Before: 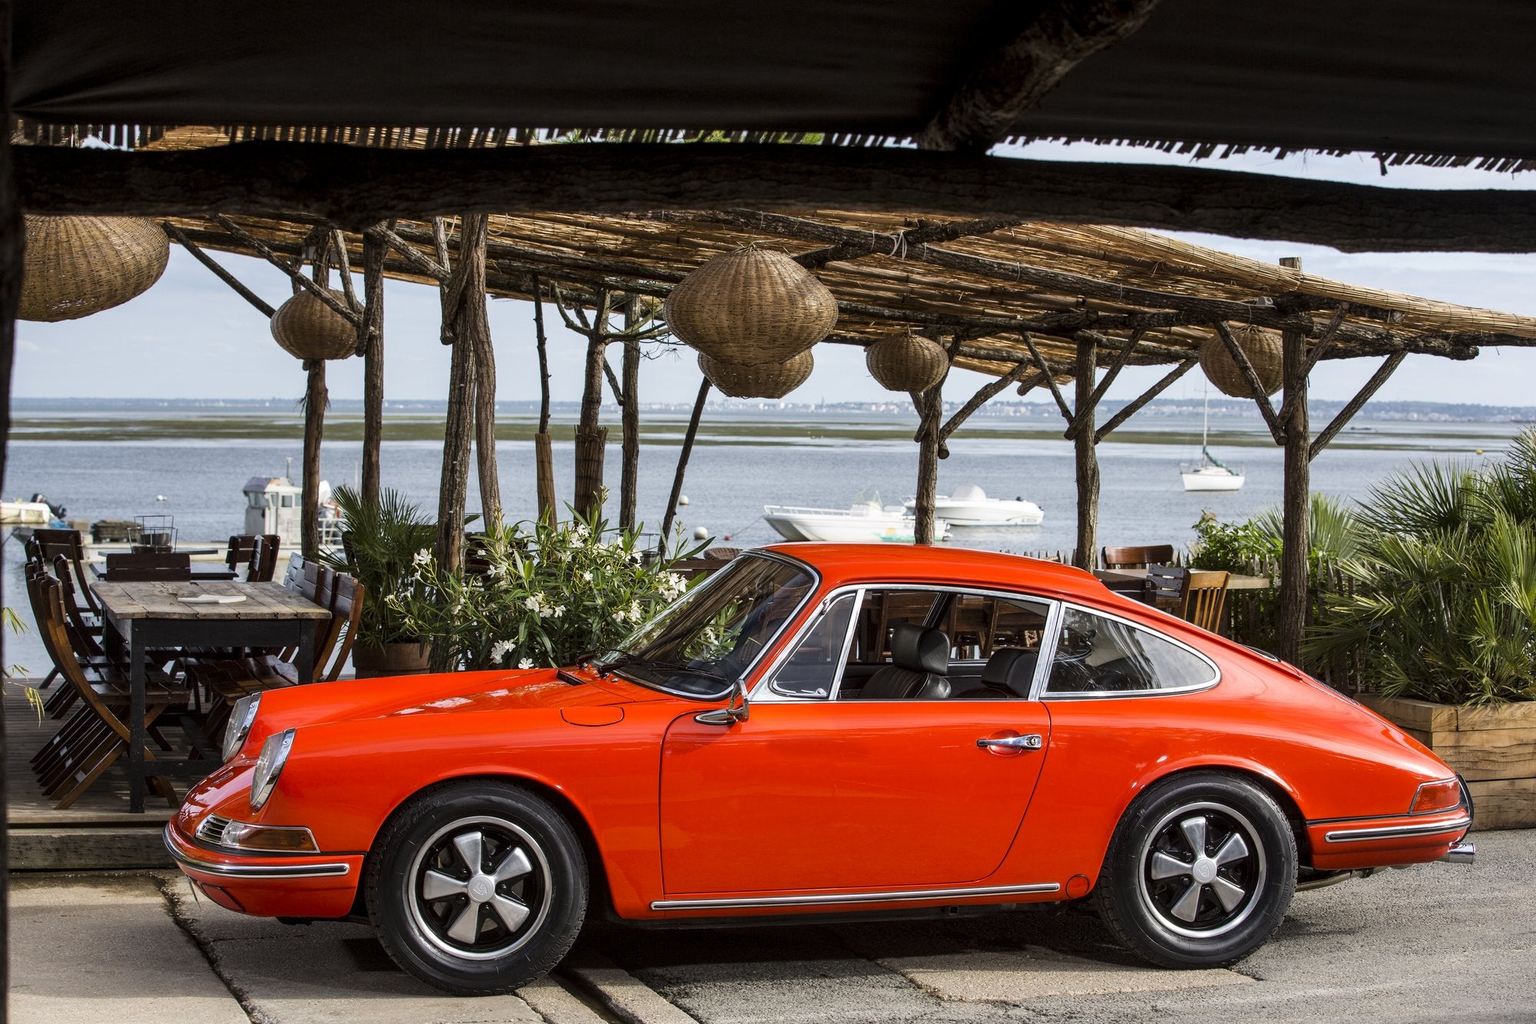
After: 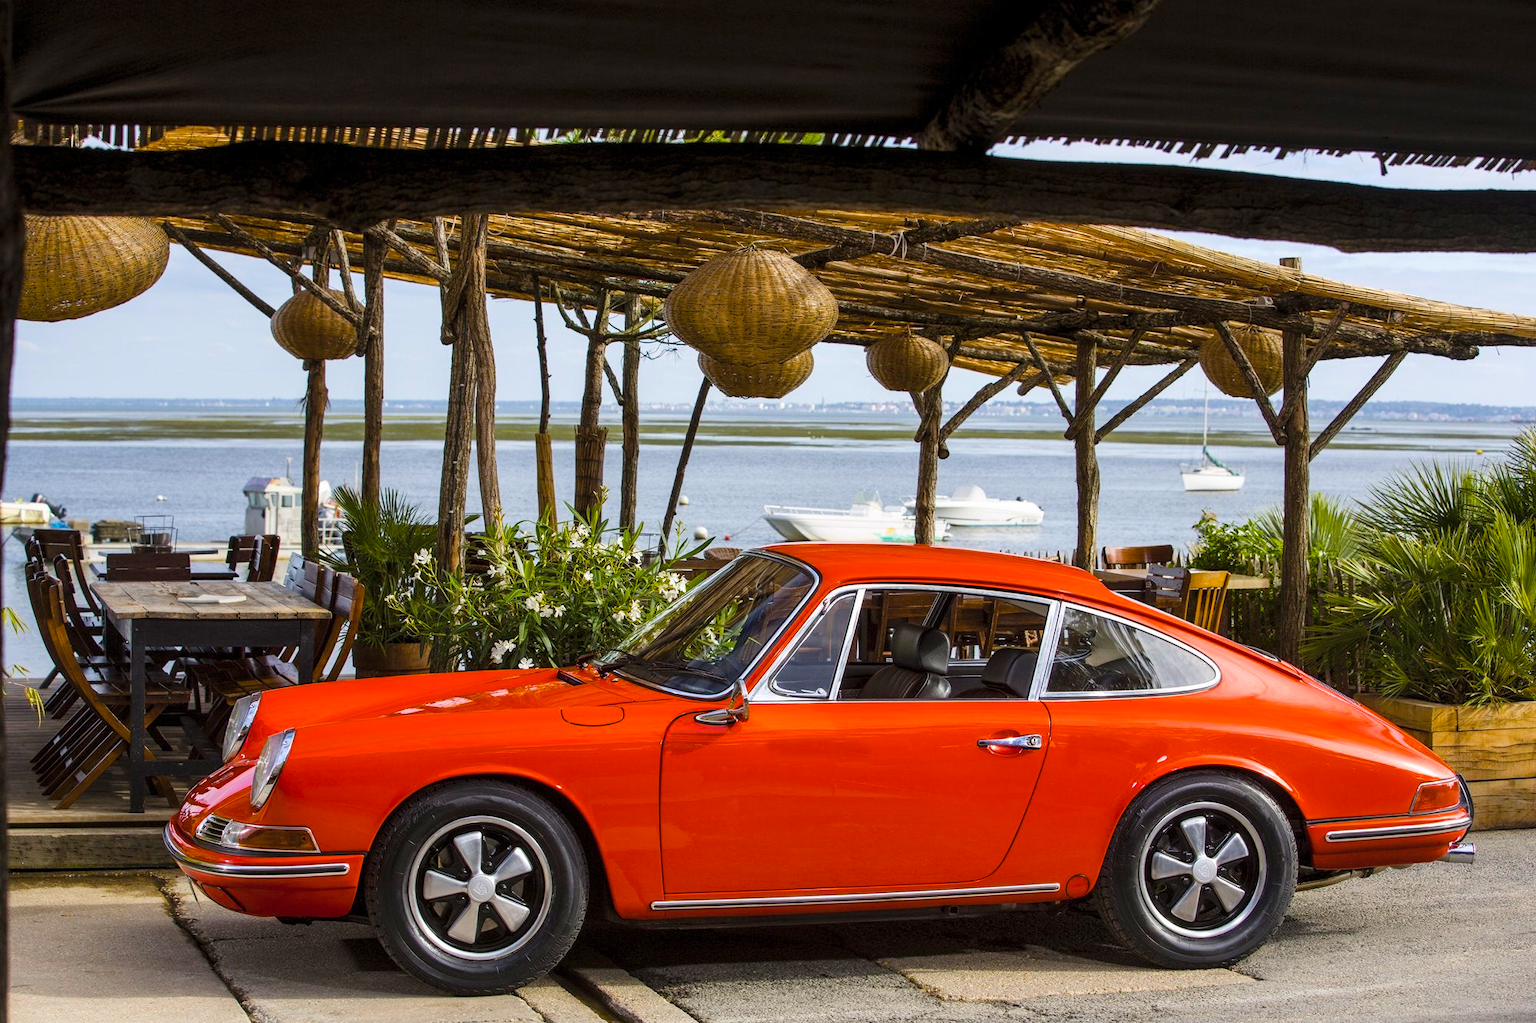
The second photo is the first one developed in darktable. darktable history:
contrast brightness saturation: contrast 0.051, brightness 0.068, saturation 0.013
color balance rgb: linear chroma grading › shadows 31.991%, linear chroma grading › global chroma -1.478%, linear chroma grading › mid-tones 3.851%, perceptual saturation grading › global saturation 49.969%, global vibrance 9.335%
